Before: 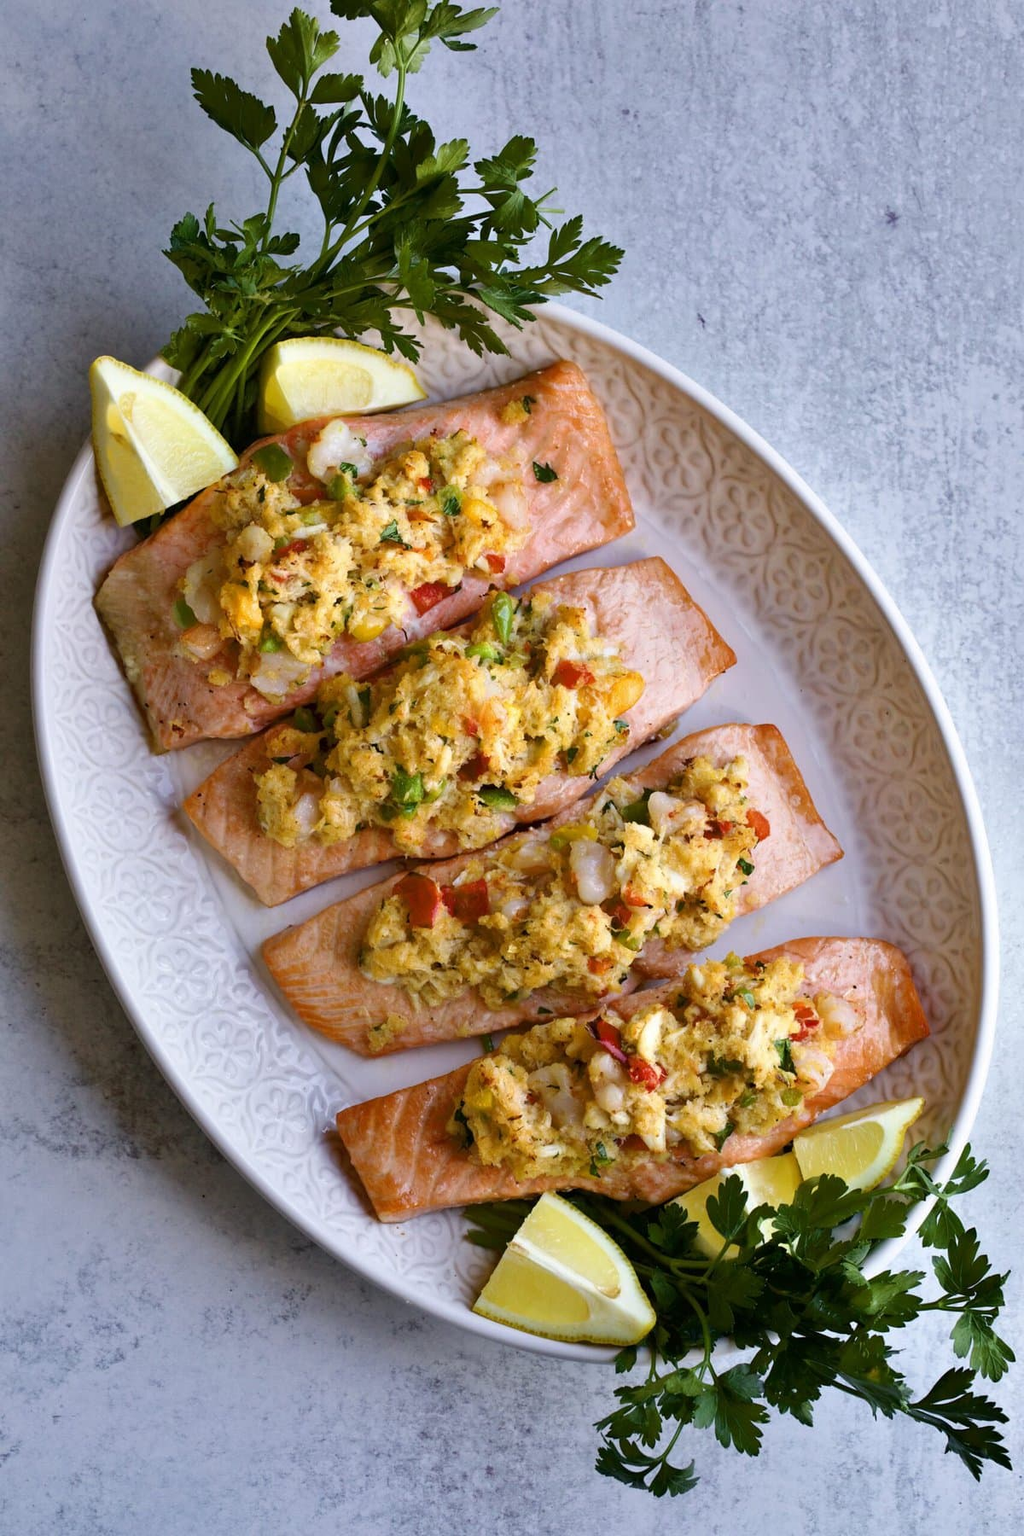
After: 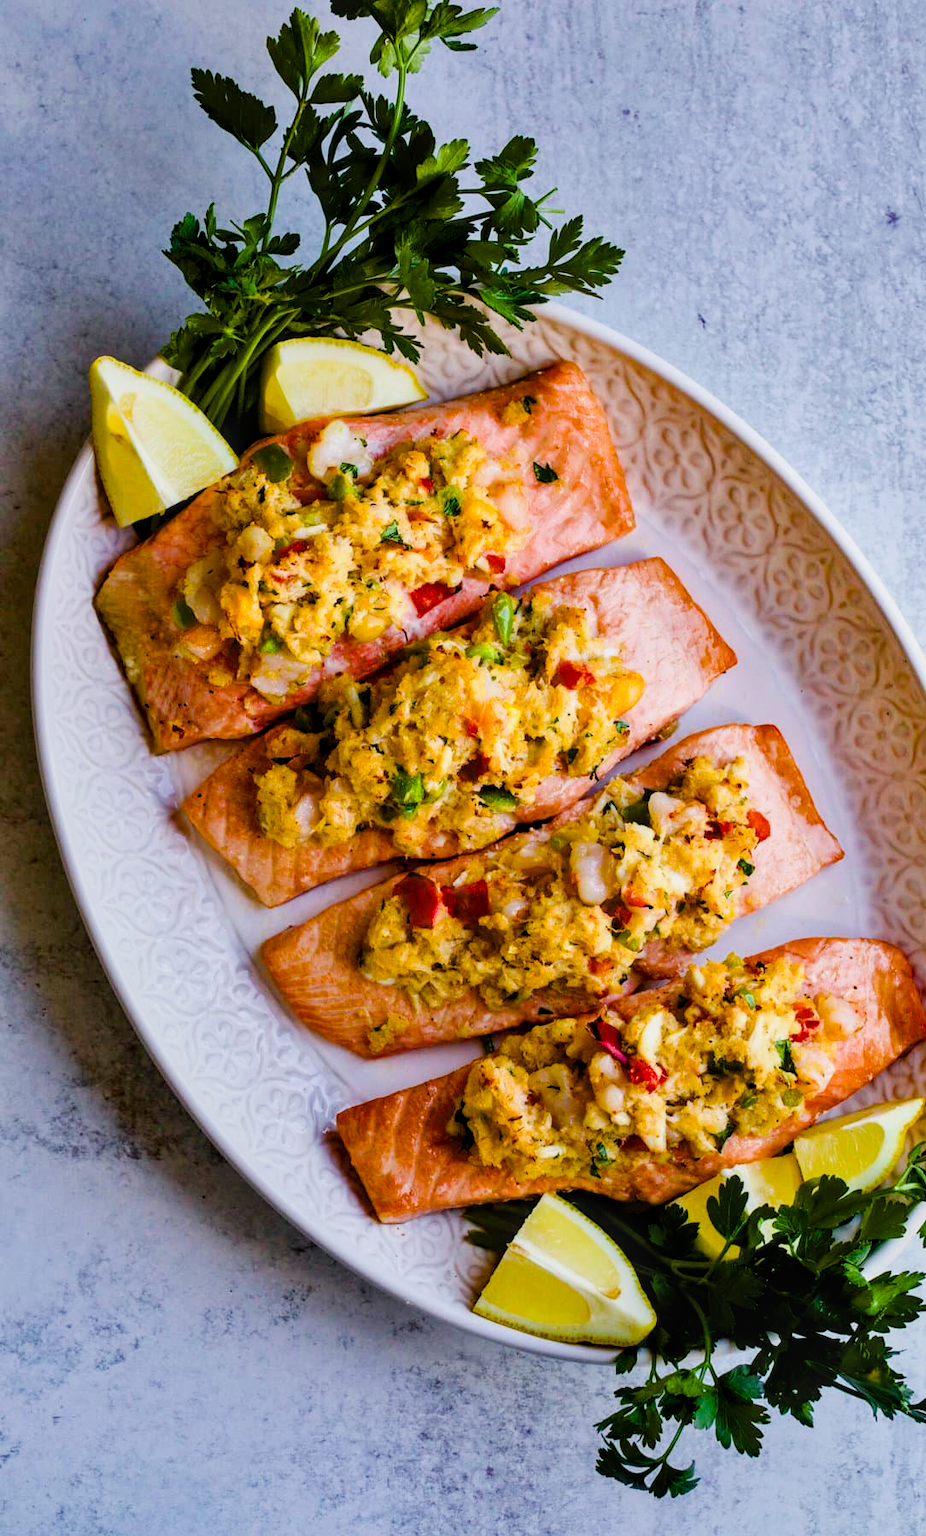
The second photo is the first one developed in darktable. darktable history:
local contrast: on, module defaults
filmic rgb: black relative exposure -7.65 EV, white relative exposure 4.56 EV, hardness 3.61, contrast 1.106
color balance rgb: perceptual saturation grading › mid-tones 6.33%, perceptual saturation grading › shadows 72.44%, perceptual brilliance grading › highlights 11.59%, contrast 5.05%
contrast brightness saturation: saturation 0.13
crop: right 9.509%, bottom 0.031%
